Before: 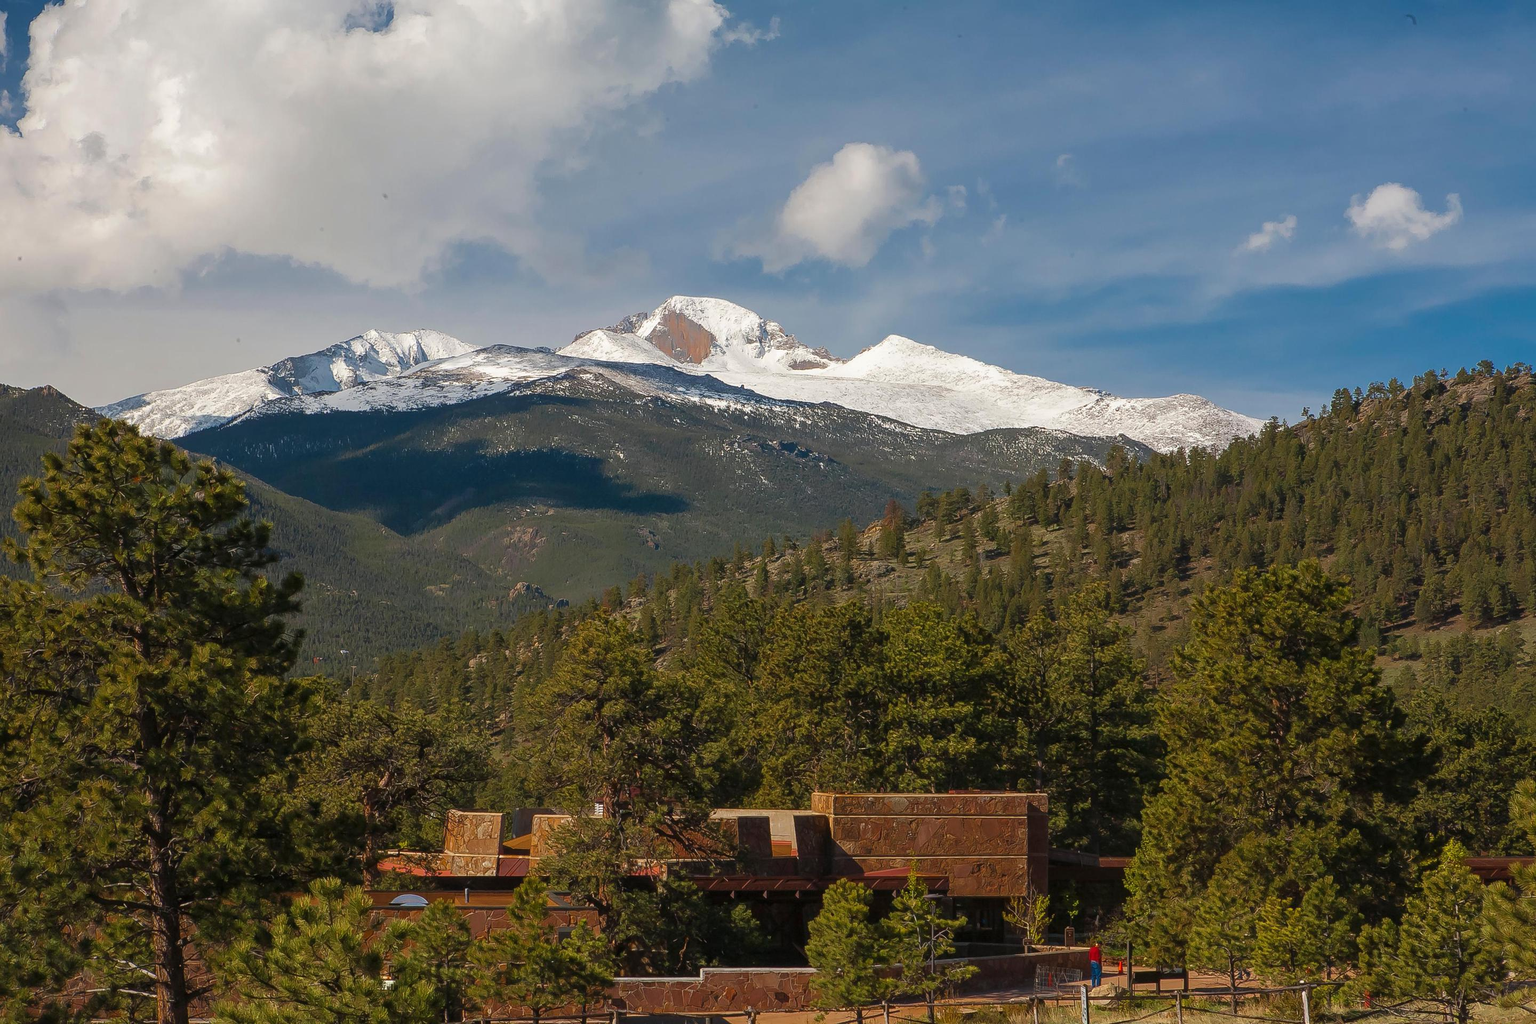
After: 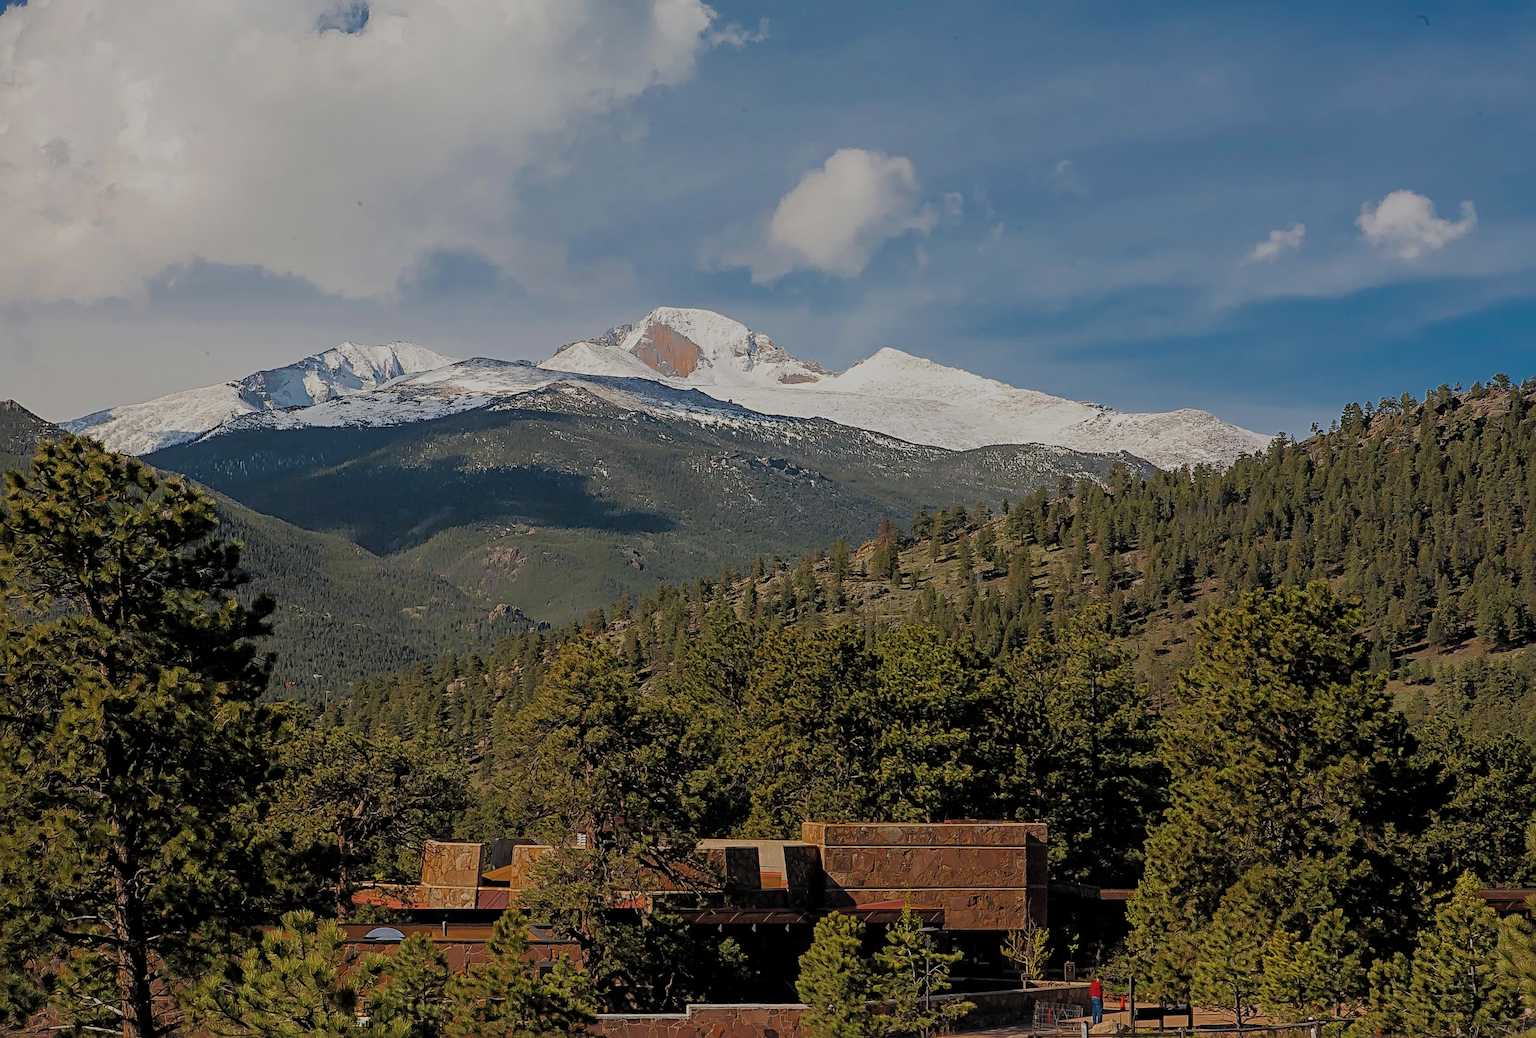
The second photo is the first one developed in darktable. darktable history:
crop and rotate: left 2.527%, right 1.024%, bottom 2.231%
filmic rgb: middle gray luminance 3.37%, black relative exposure -6 EV, white relative exposure 6.32 EV, dynamic range scaling 22.24%, target black luminance 0%, hardness 2.34, latitude 45.76%, contrast 0.792, highlights saturation mix 99.51%, shadows ↔ highlights balance 0.196%
sharpen: radius 4.89
